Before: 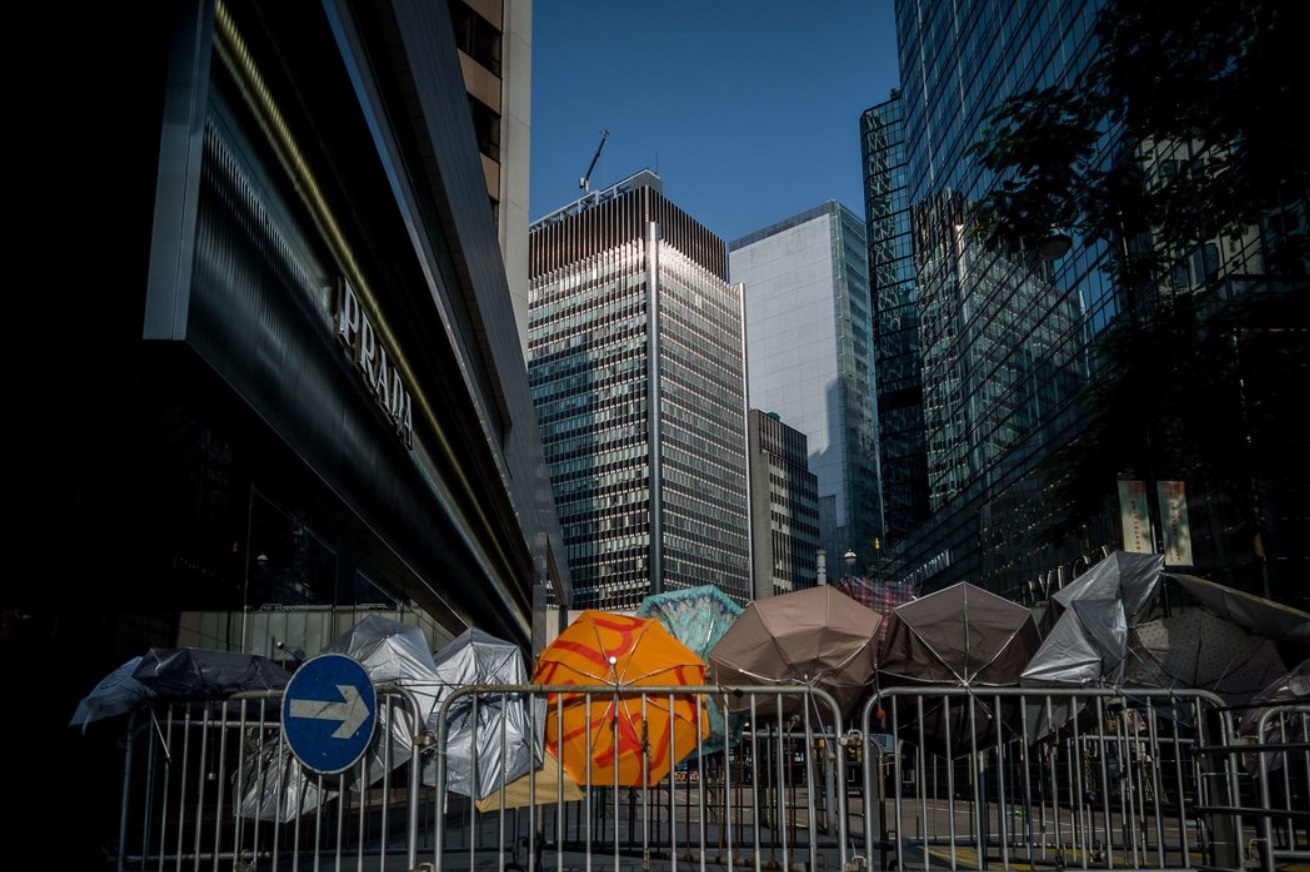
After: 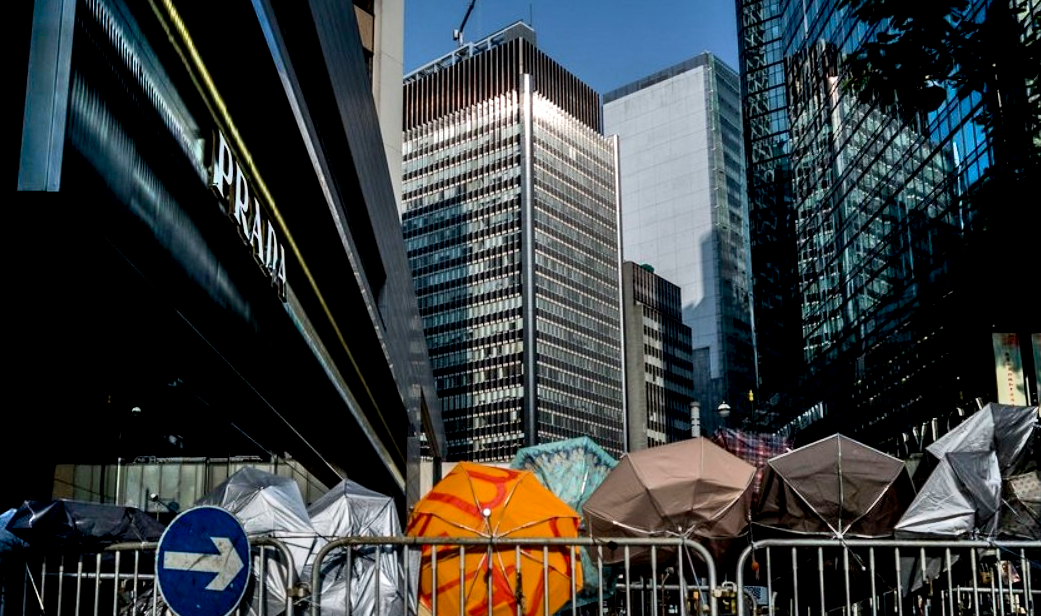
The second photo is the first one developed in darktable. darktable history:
shadows and highlights: low approximation 0.01, soften with gaussian
tone equalizer: -8 EV -0.445 EV, -7 EV -0.407 EV, -6 EV -0.367 EV, -5 EV -0.232 EV, -3 EV 0.211 EV, -2 EV 0.355 EV, -1 EV 0.387 EV, +0 EV 0.413 EV, edges refinement/feathering 500, mask exposure compensation -1.57 EV, preserve details no
exposure: black level correction 0.009, exposure 0.111 EV, compensate exposure bias true, compensate highlight preservation false
crop: left 9.687%, top 16.986%, right 10.825%, bottom 12.343%
